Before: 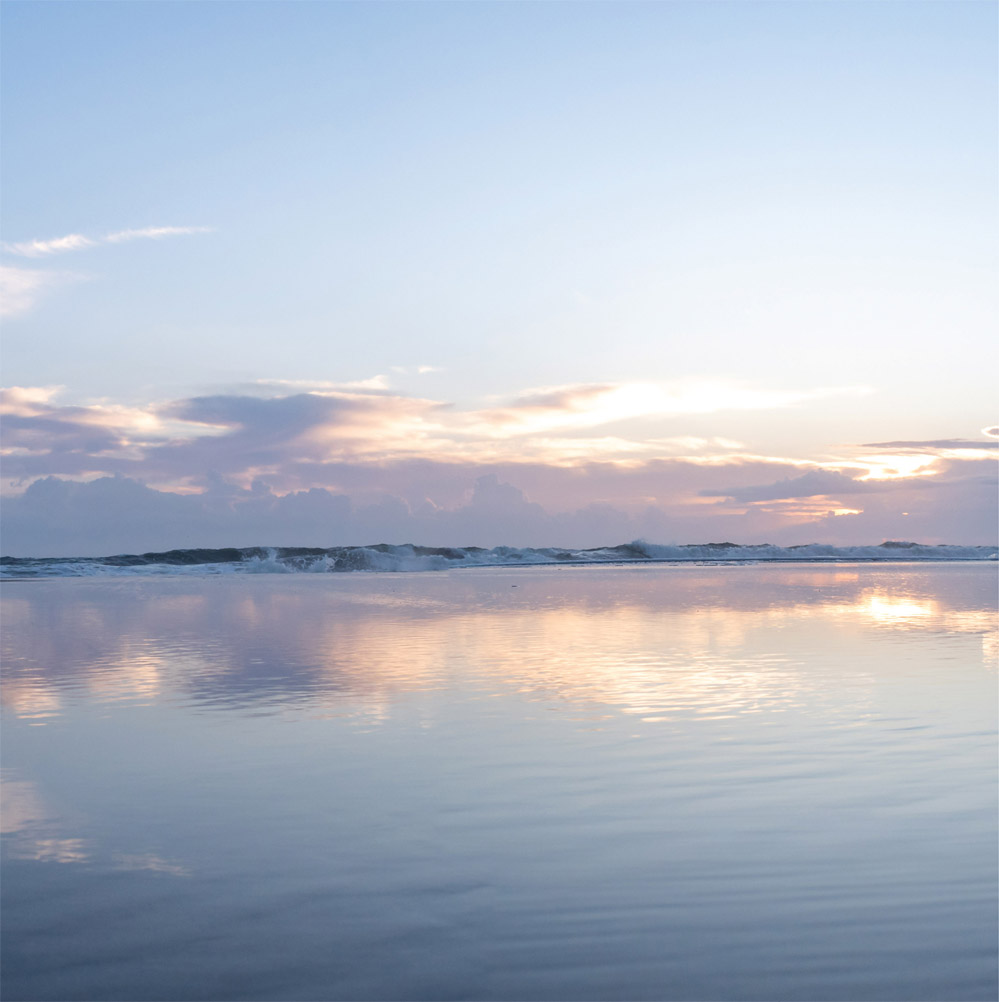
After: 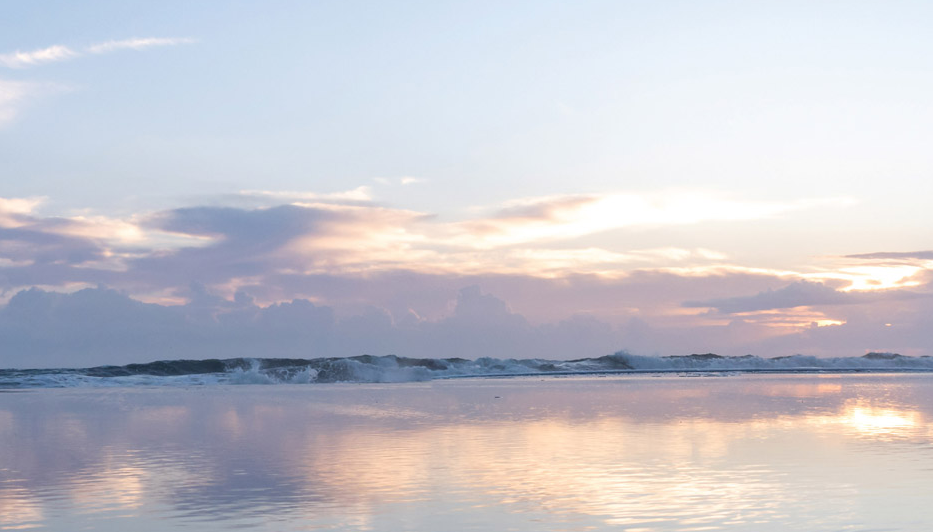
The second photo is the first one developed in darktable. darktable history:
crop: left 1.759%, top 18.955%, right 4.836%, bottom 27.886%
